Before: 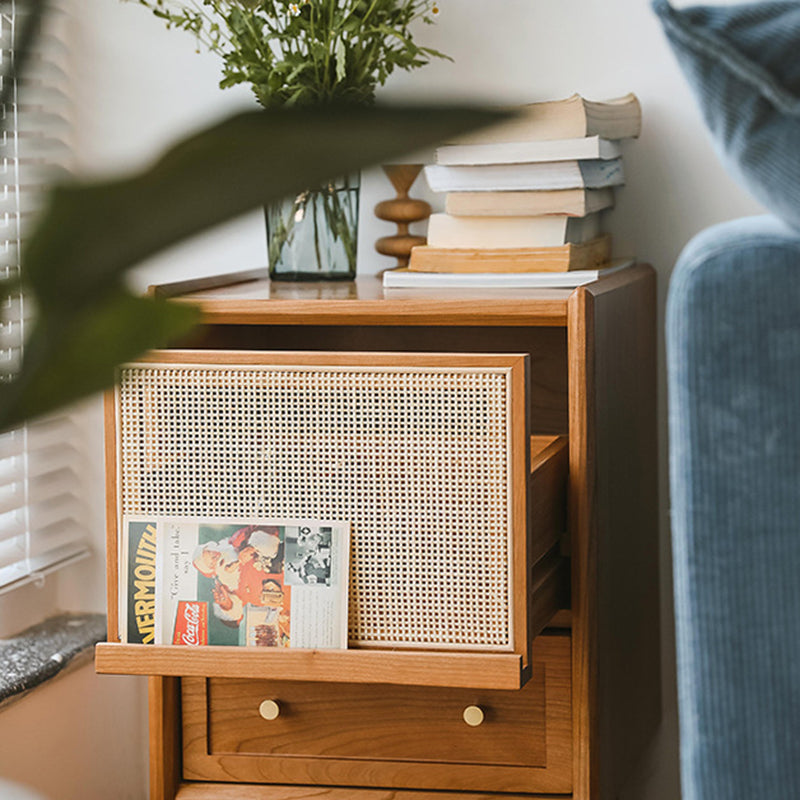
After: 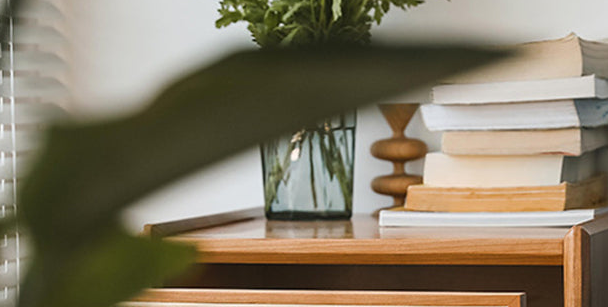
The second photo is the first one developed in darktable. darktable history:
crop: left 0.554%, top 7.644%, right 23.324%, bottom 53.945%
